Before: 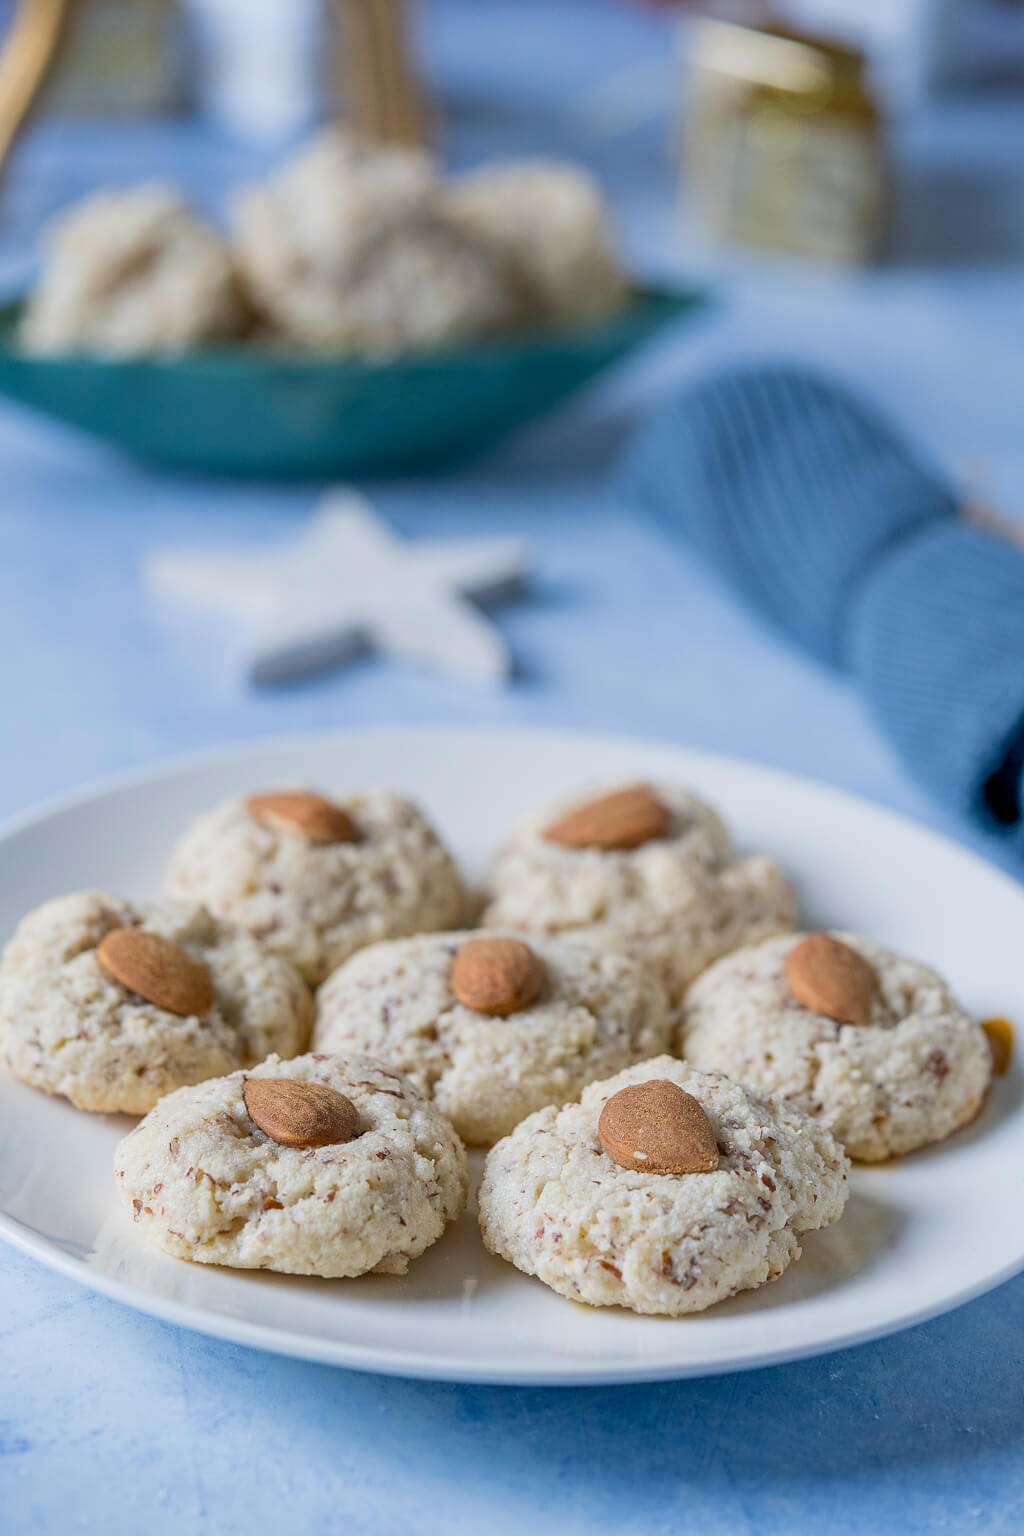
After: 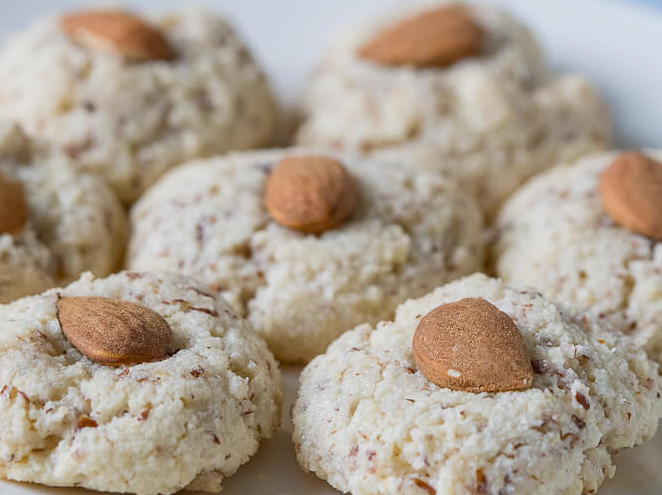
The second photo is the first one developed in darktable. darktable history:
crop: left 18.232%, top 50.951%, right 17.093%, bottom 16.798%
